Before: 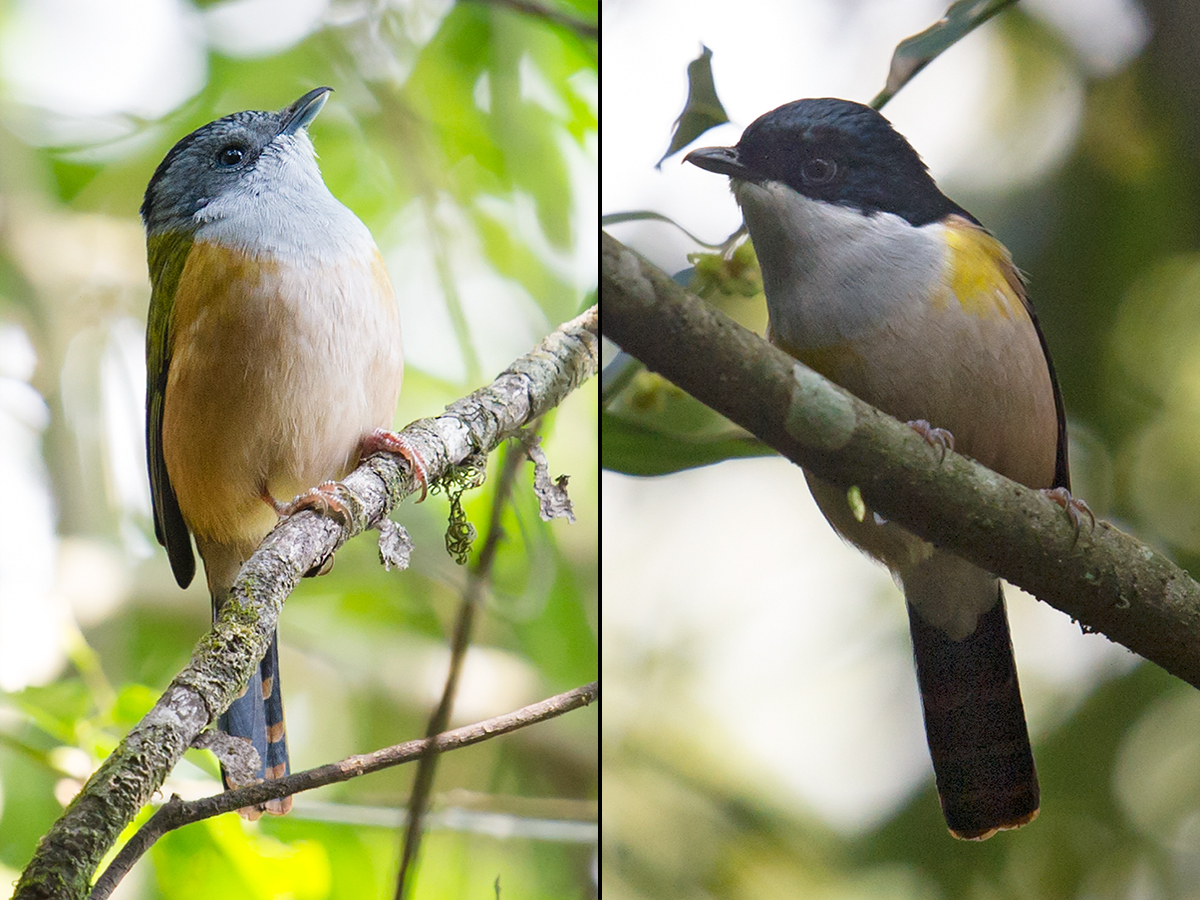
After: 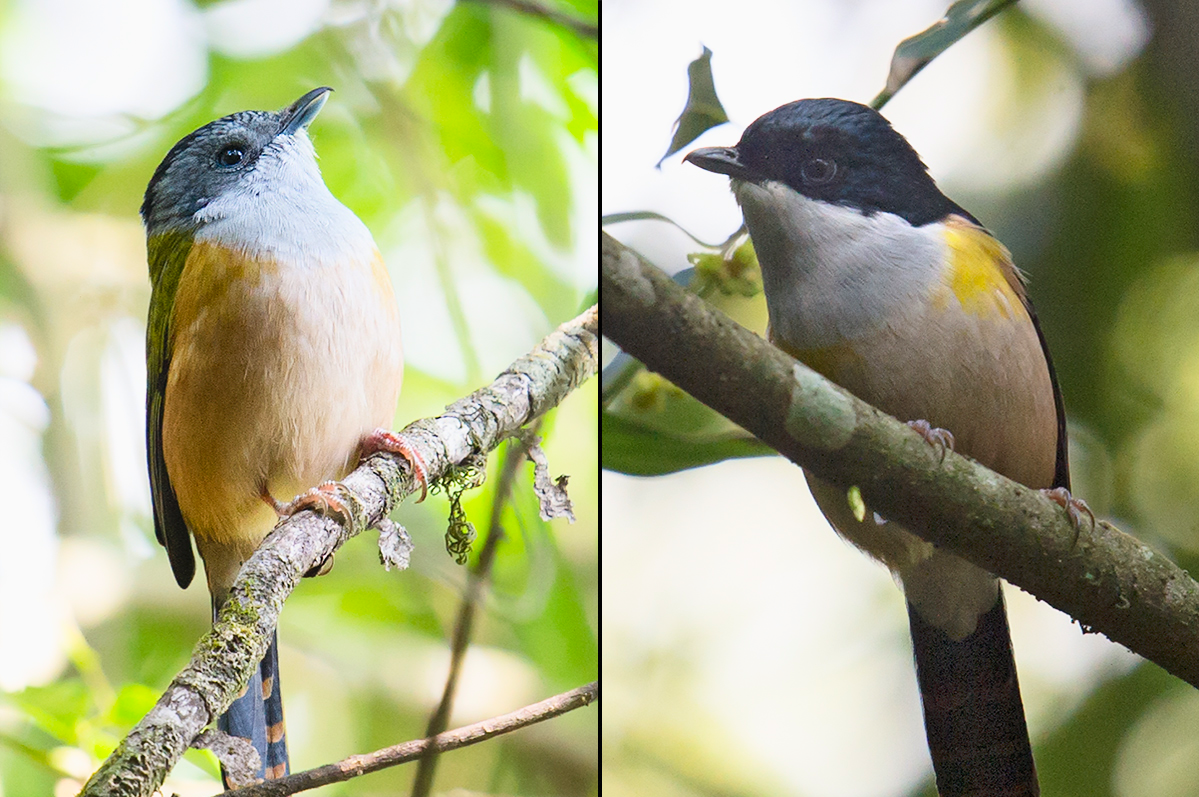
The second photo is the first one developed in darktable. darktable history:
crop and rotate: top 0%, bottom 11.362%
exposure: exposure -0.139 EV, compensate highlight preservation false
contrast brightness saturation: contrast 0.204, brightness 0.169, saturation 0.215
